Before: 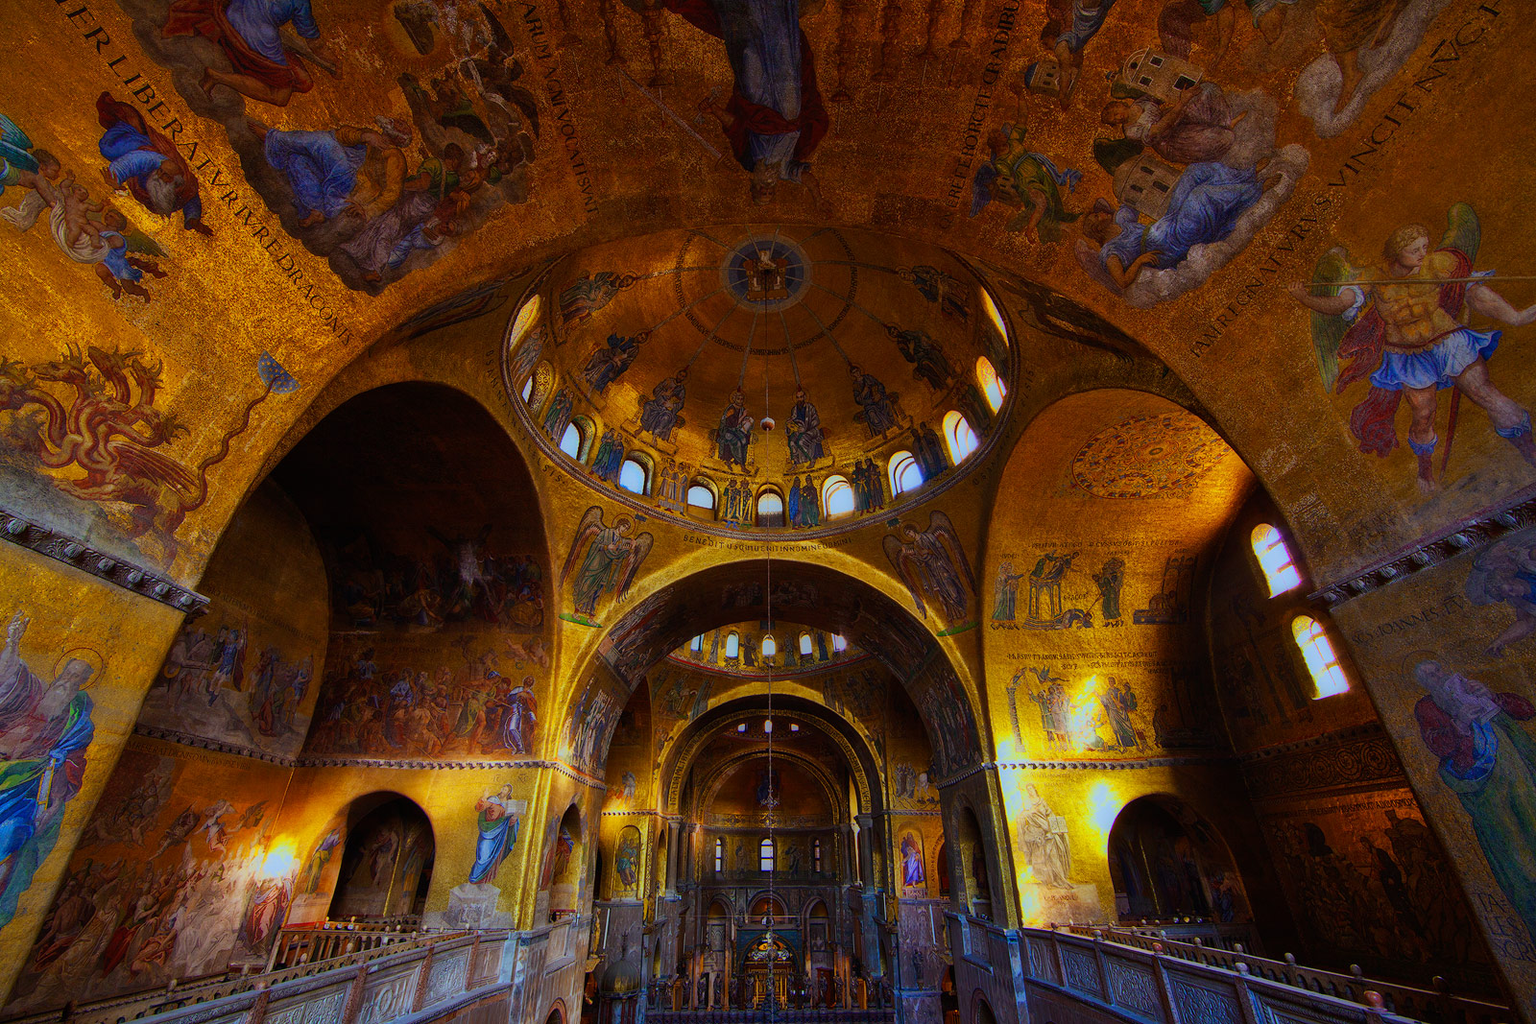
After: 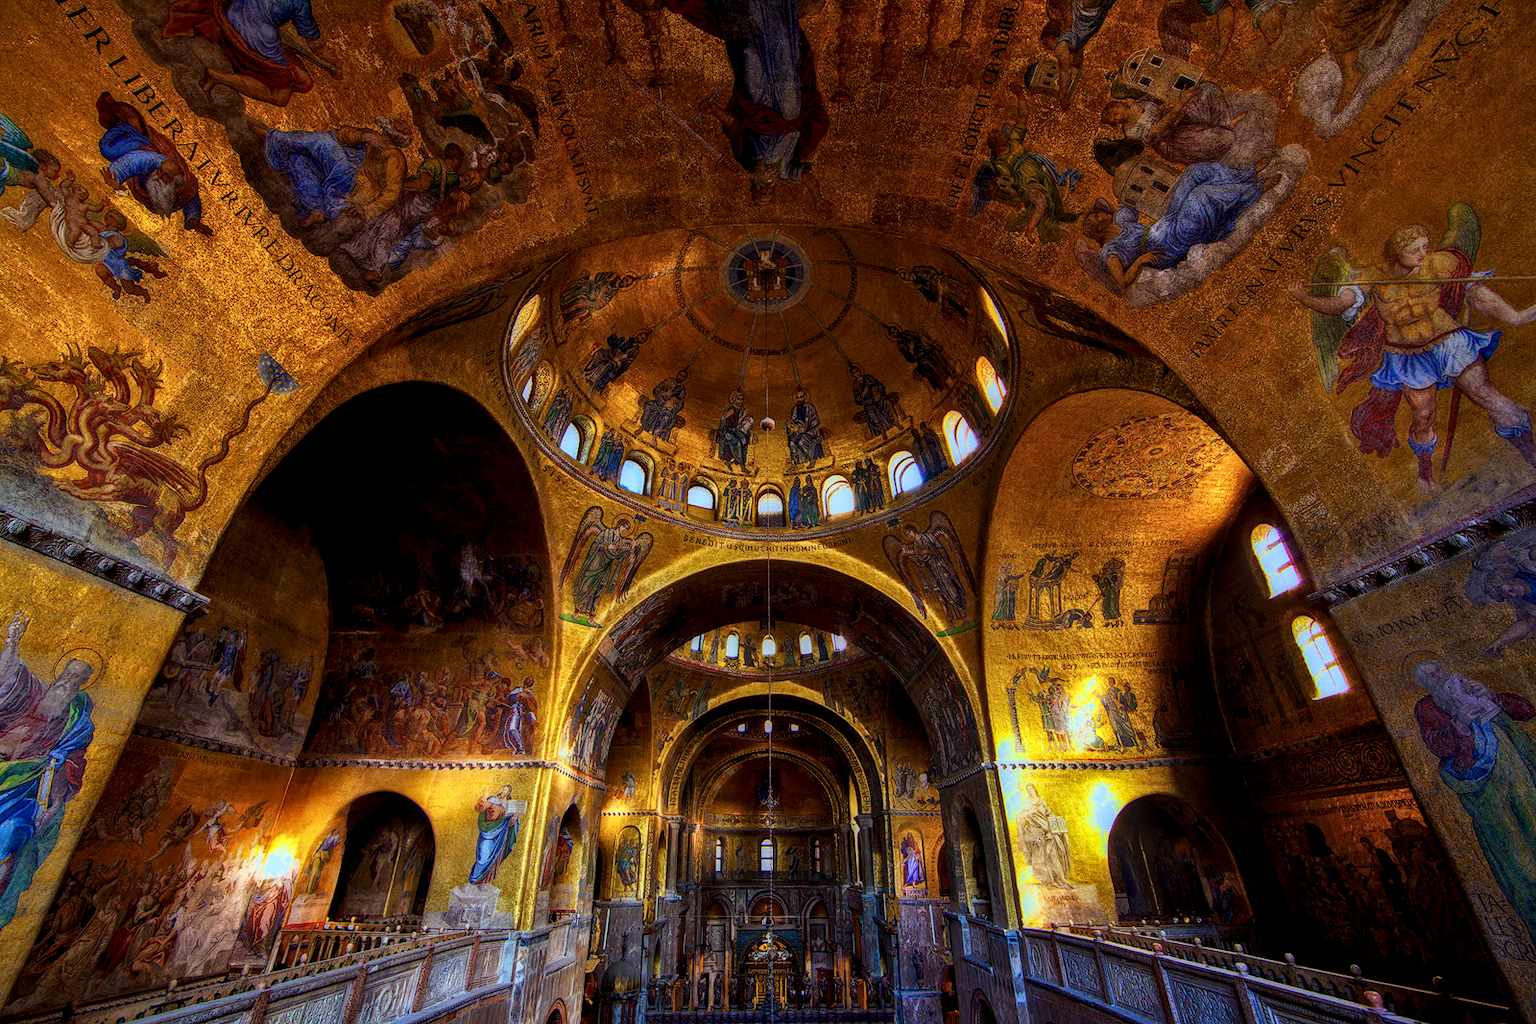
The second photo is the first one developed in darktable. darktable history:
haze removal: compatibility mode true, adaptive false
exposure: exposure 0.081 EV, compensate highlight preservation false
local contrast: detail 150%
